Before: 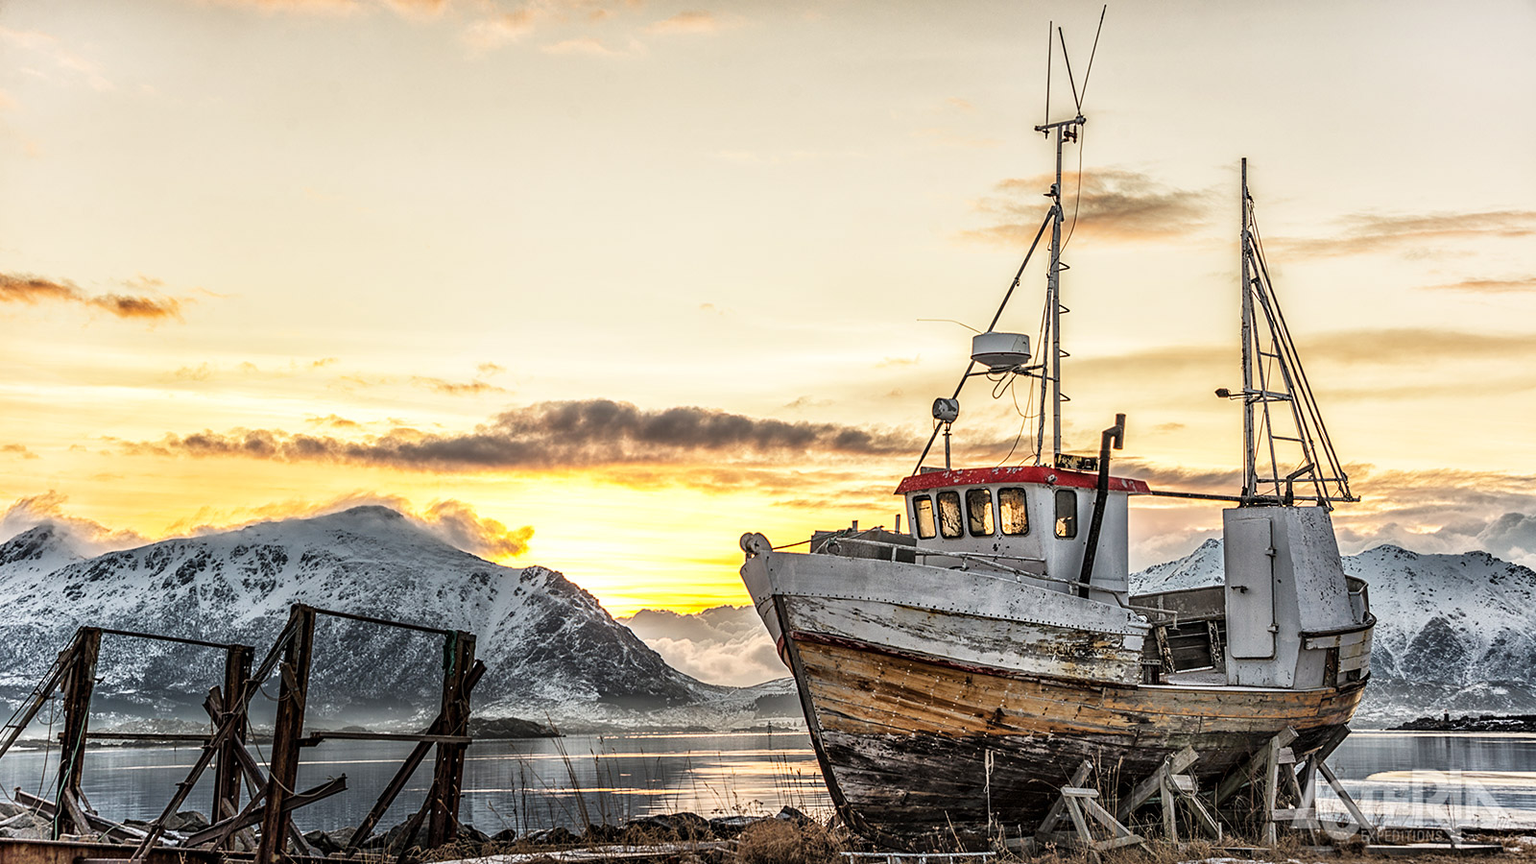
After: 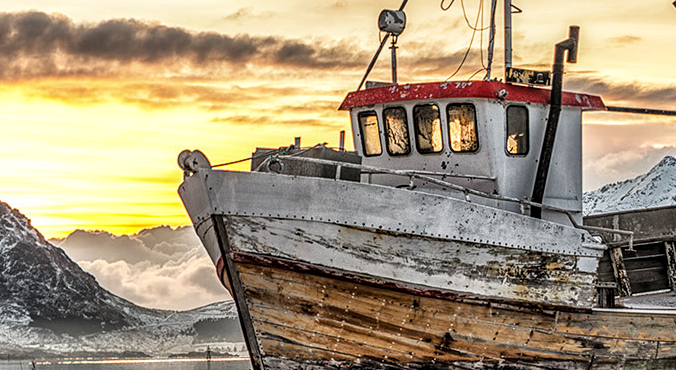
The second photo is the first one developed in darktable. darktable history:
crop: left 37.086%, top 45.09%, right 20.655%, bottom 13.751%
local contrast: on, module defaults
